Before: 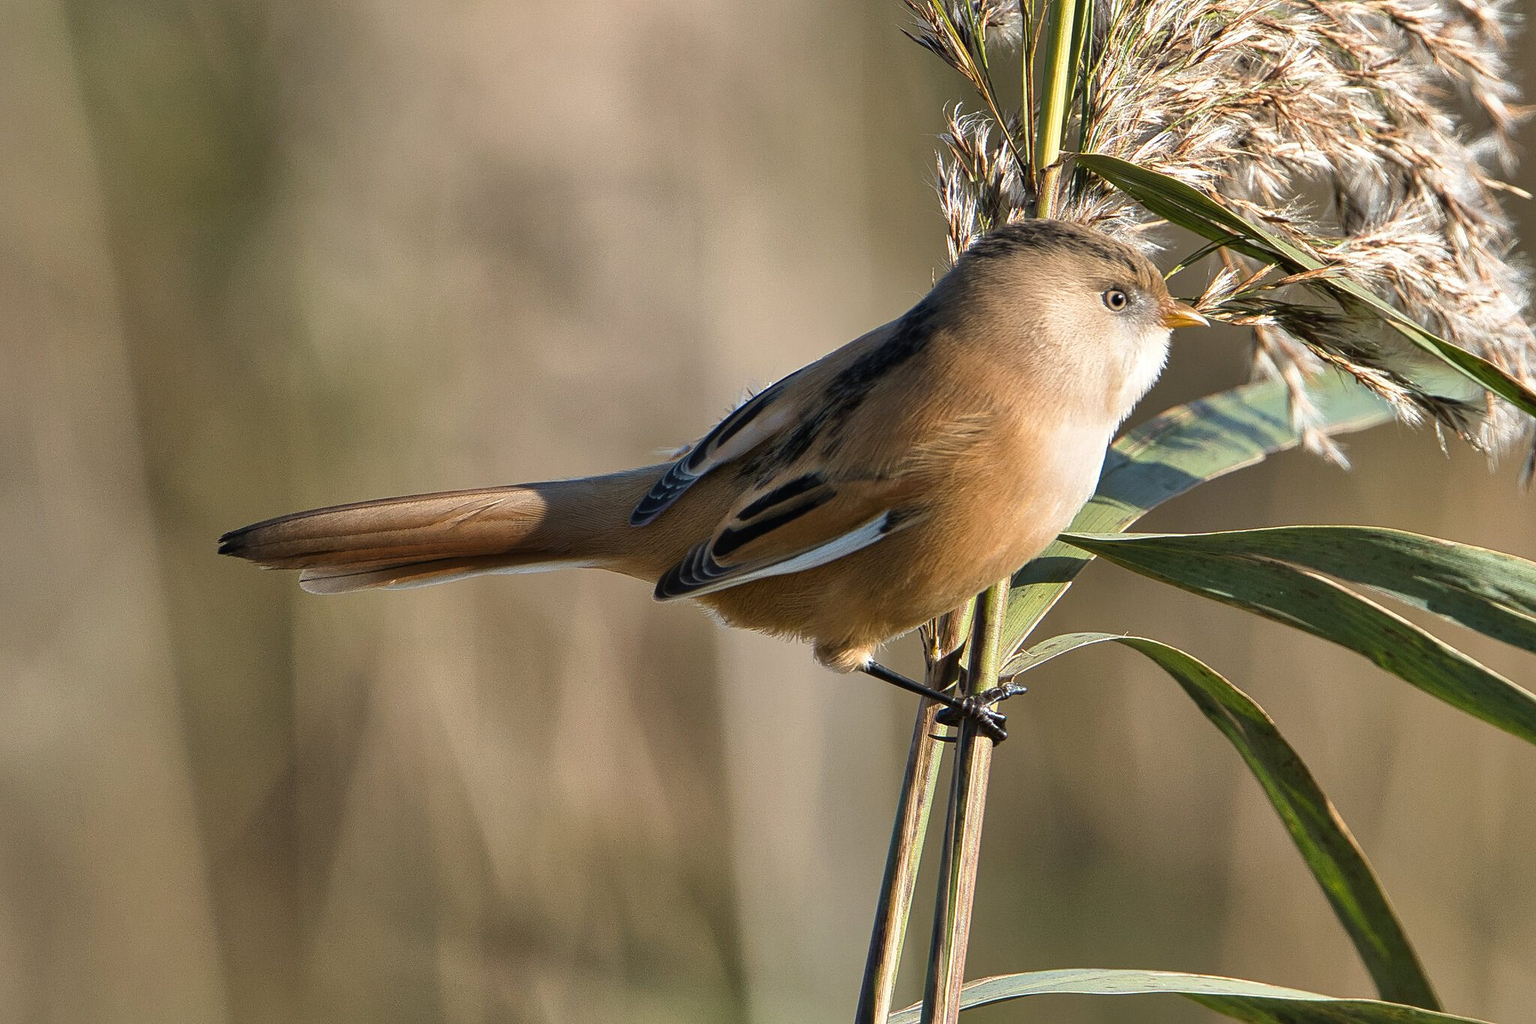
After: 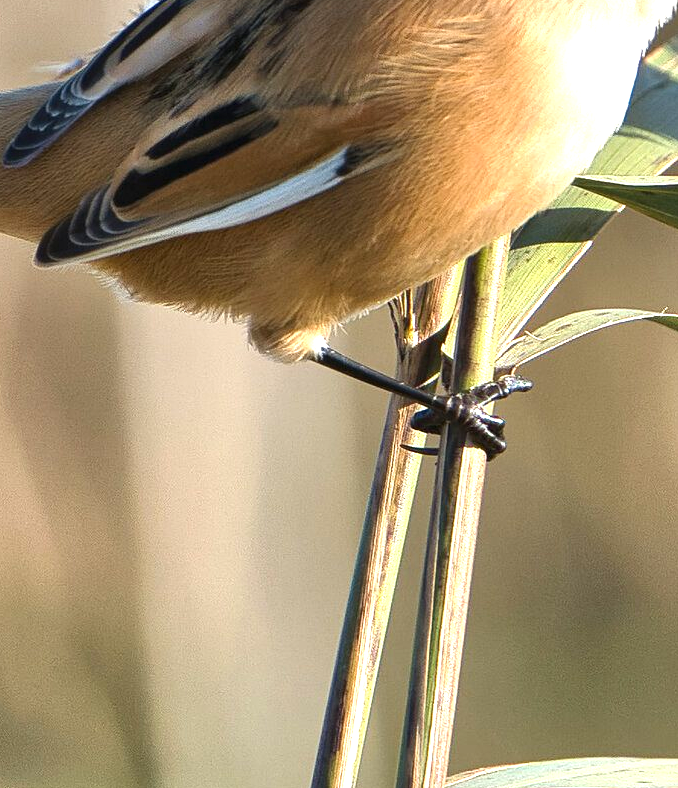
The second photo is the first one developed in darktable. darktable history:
exposure: black level correction 0, exposure 0.877 EV, compensate exposure bias true, compensate highlight preservation false
crop: left 40.878%, top 39.176%, right 25.993%, bottom 3.081%
